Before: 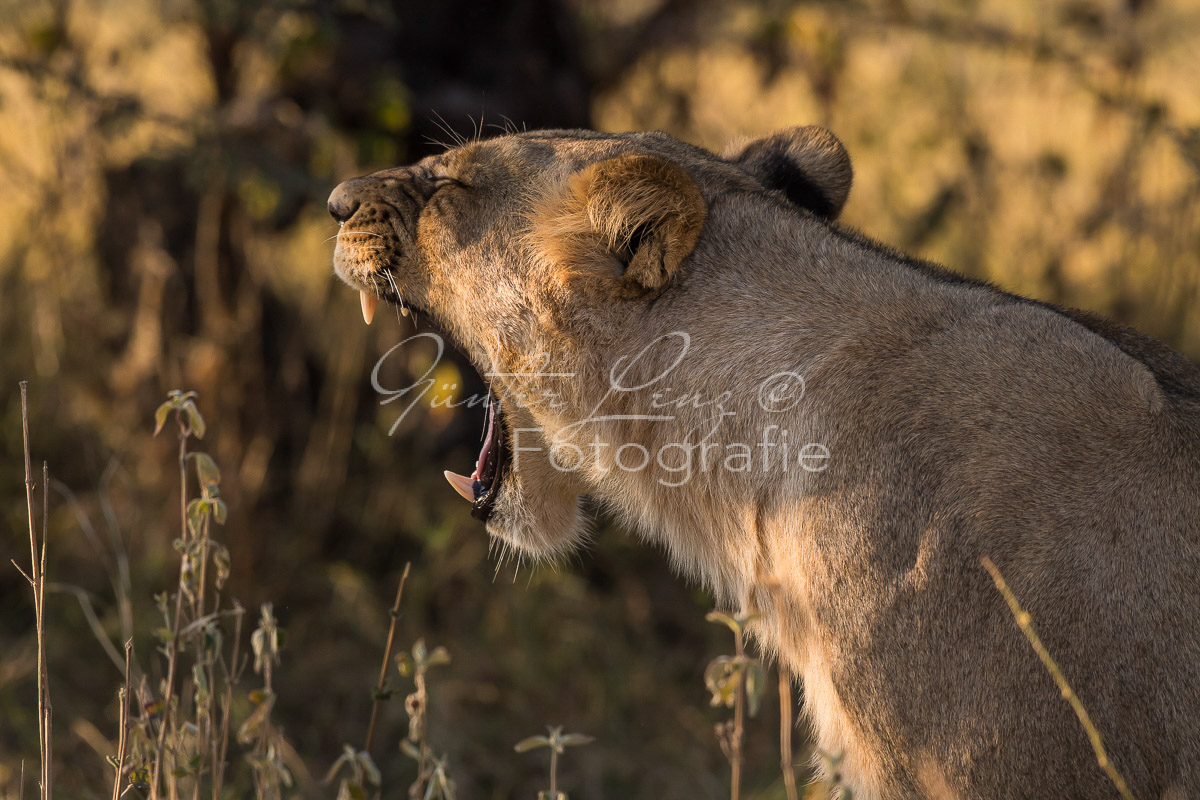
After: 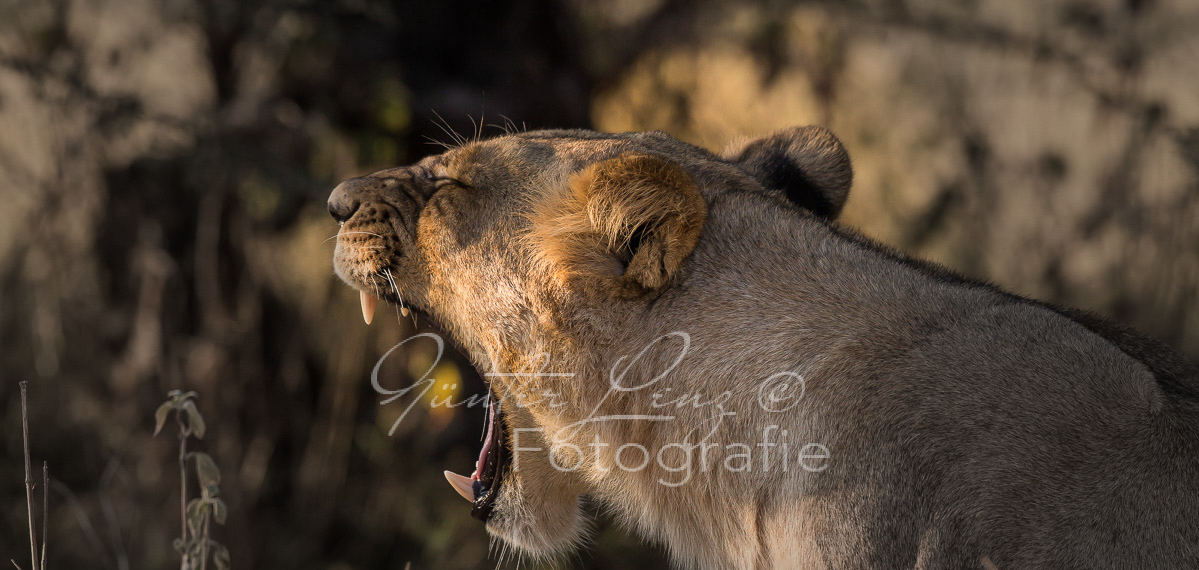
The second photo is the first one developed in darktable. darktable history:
color zones: curves: ch0 [(0.25, 0.5) (0.463, 0.627) (0.484, 0.637) (0.75, 0.5)], mix -121.53%
vignetting: fall-off start 31.42%, fall-off radius 34.03%
crop: right 0%, bottom 28.738%
